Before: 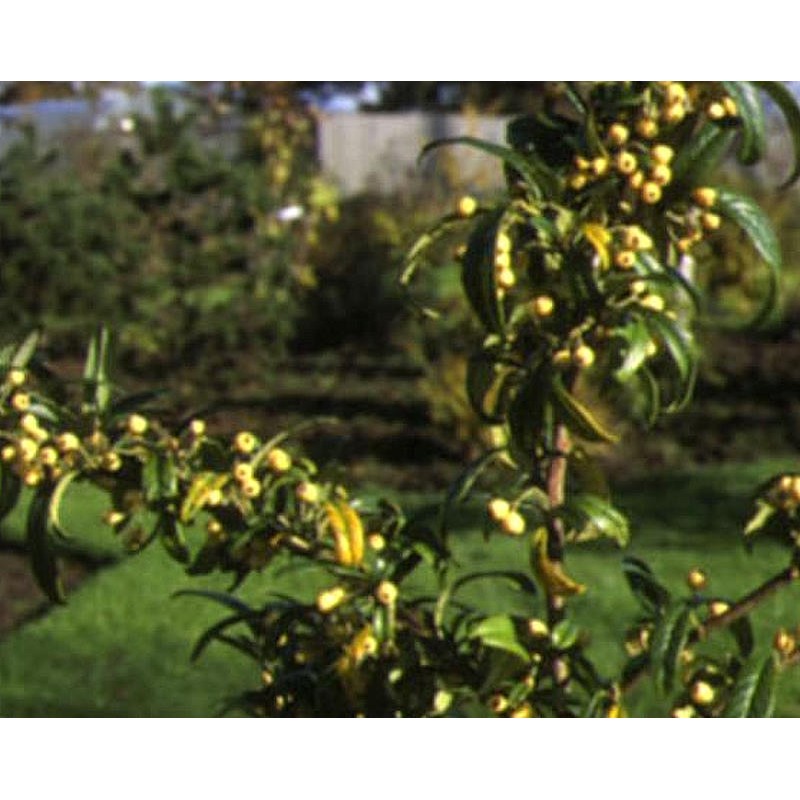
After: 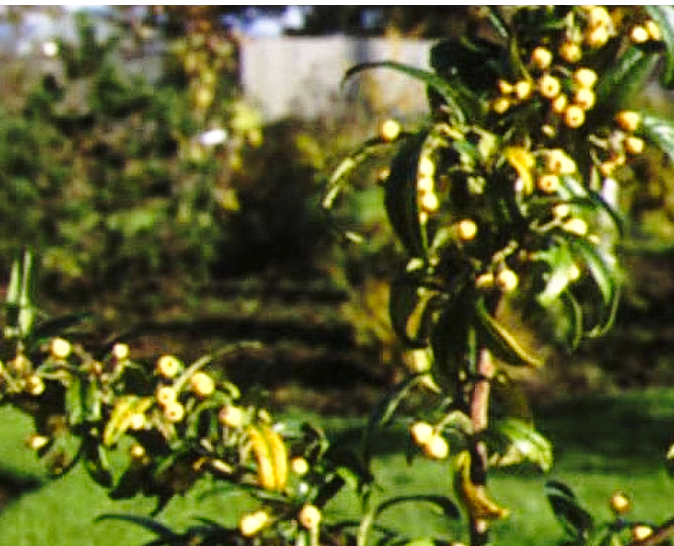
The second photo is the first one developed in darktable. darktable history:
crop and rotate: left 9.71%, top 9.557%, right 6.021%, bottom 22.191%
base curve: curves: ch0 [(0, 0) (0.036, 0.037) (0.121, 0.228) (0.46, 0.76) (0.859, 0.983) (1, 1)], preserve colors none
